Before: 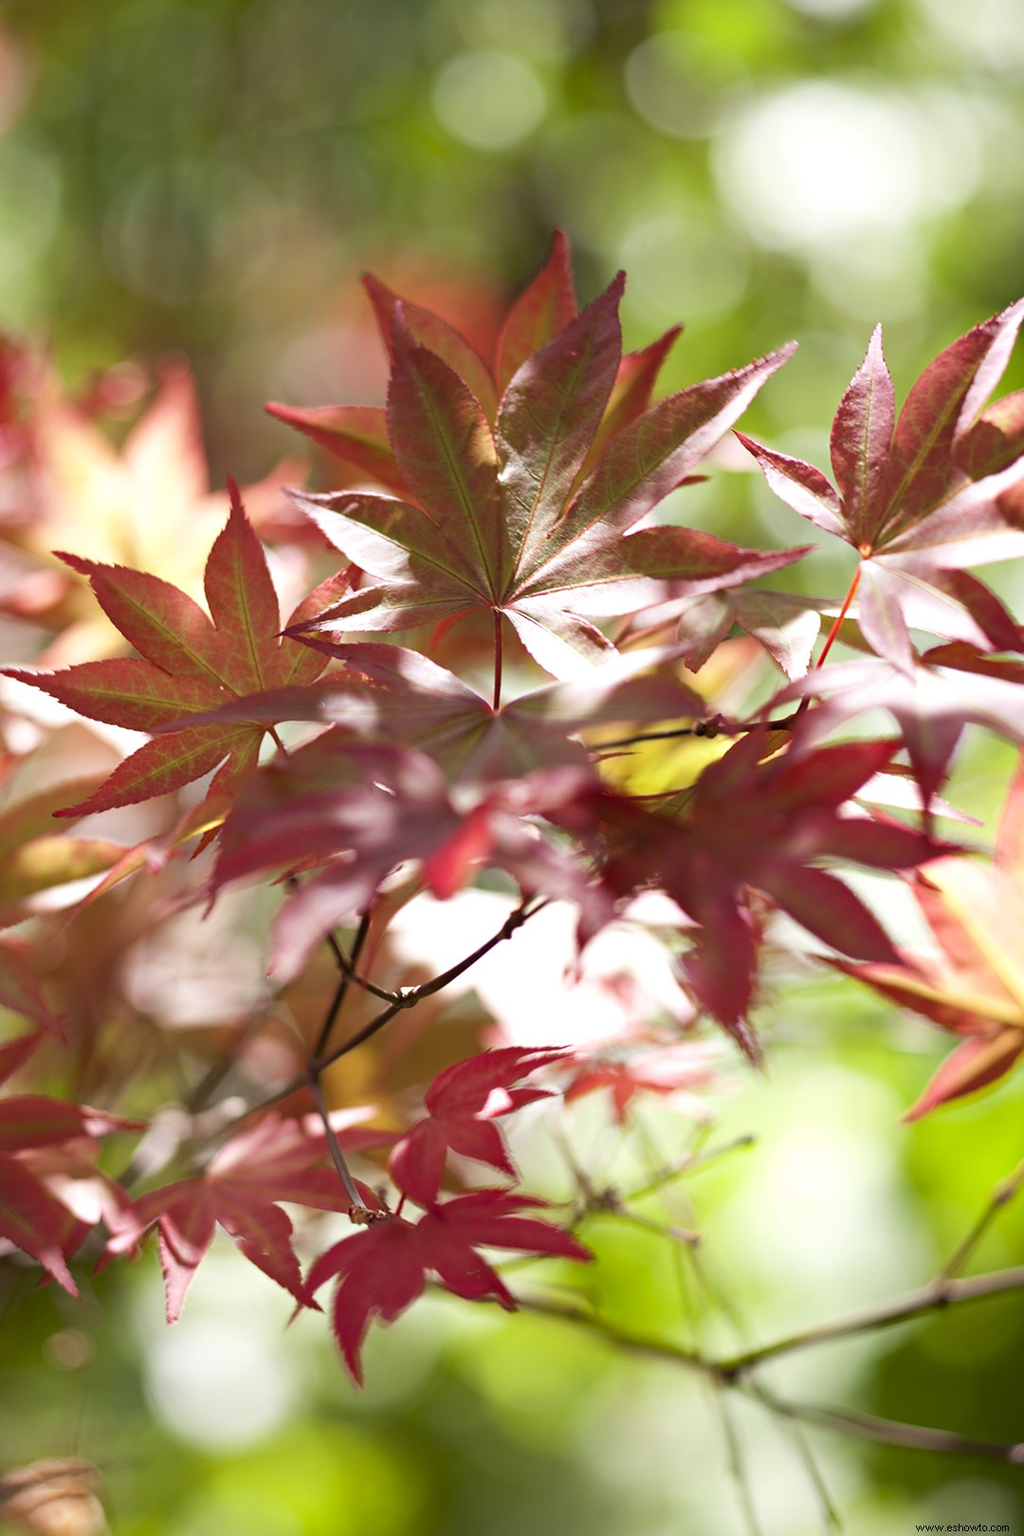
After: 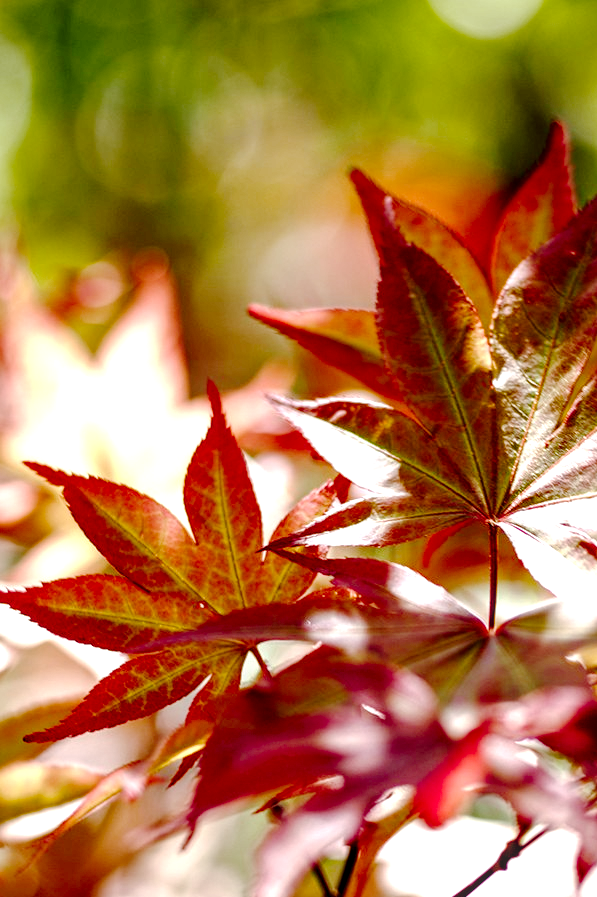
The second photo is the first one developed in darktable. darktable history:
local contrast: highlights 79%, shadows 56%, detail 174%, midtone range 0.425
tone equalizer: mask exposure compensation -0.501 EV
color balance rgb: perceptual saturation grading › global saturation 20%, perceptual saturation grading › highlights -25.506%, perceptual saturation grading › shadows 49.559%, perceptual brilliance grading › highlights 2.718%
crop and rotate: left 3.03%, top 7.427%, right 41.653%, bottom 37.199%
tone curve: curves: ch0 [(0, 0) (0.003, 0.026) (0.011, 0.025) (0.025, 0.022) (0.044, 0.022) (0.069, 0.028) (0.1, 0.041) (0.136, 0.062) (0.177, 0.103) (0.224, 0.167) (0.277, 0.242) (0.335, 0.343) (0.399, 0.452) (0.468, 0.539) (0.543, 0.614) (0.623, 0.683) (0.709, 0.749) (0.801, 0.827) (0.898, 0.918) (1, 1)], preserve colors none
